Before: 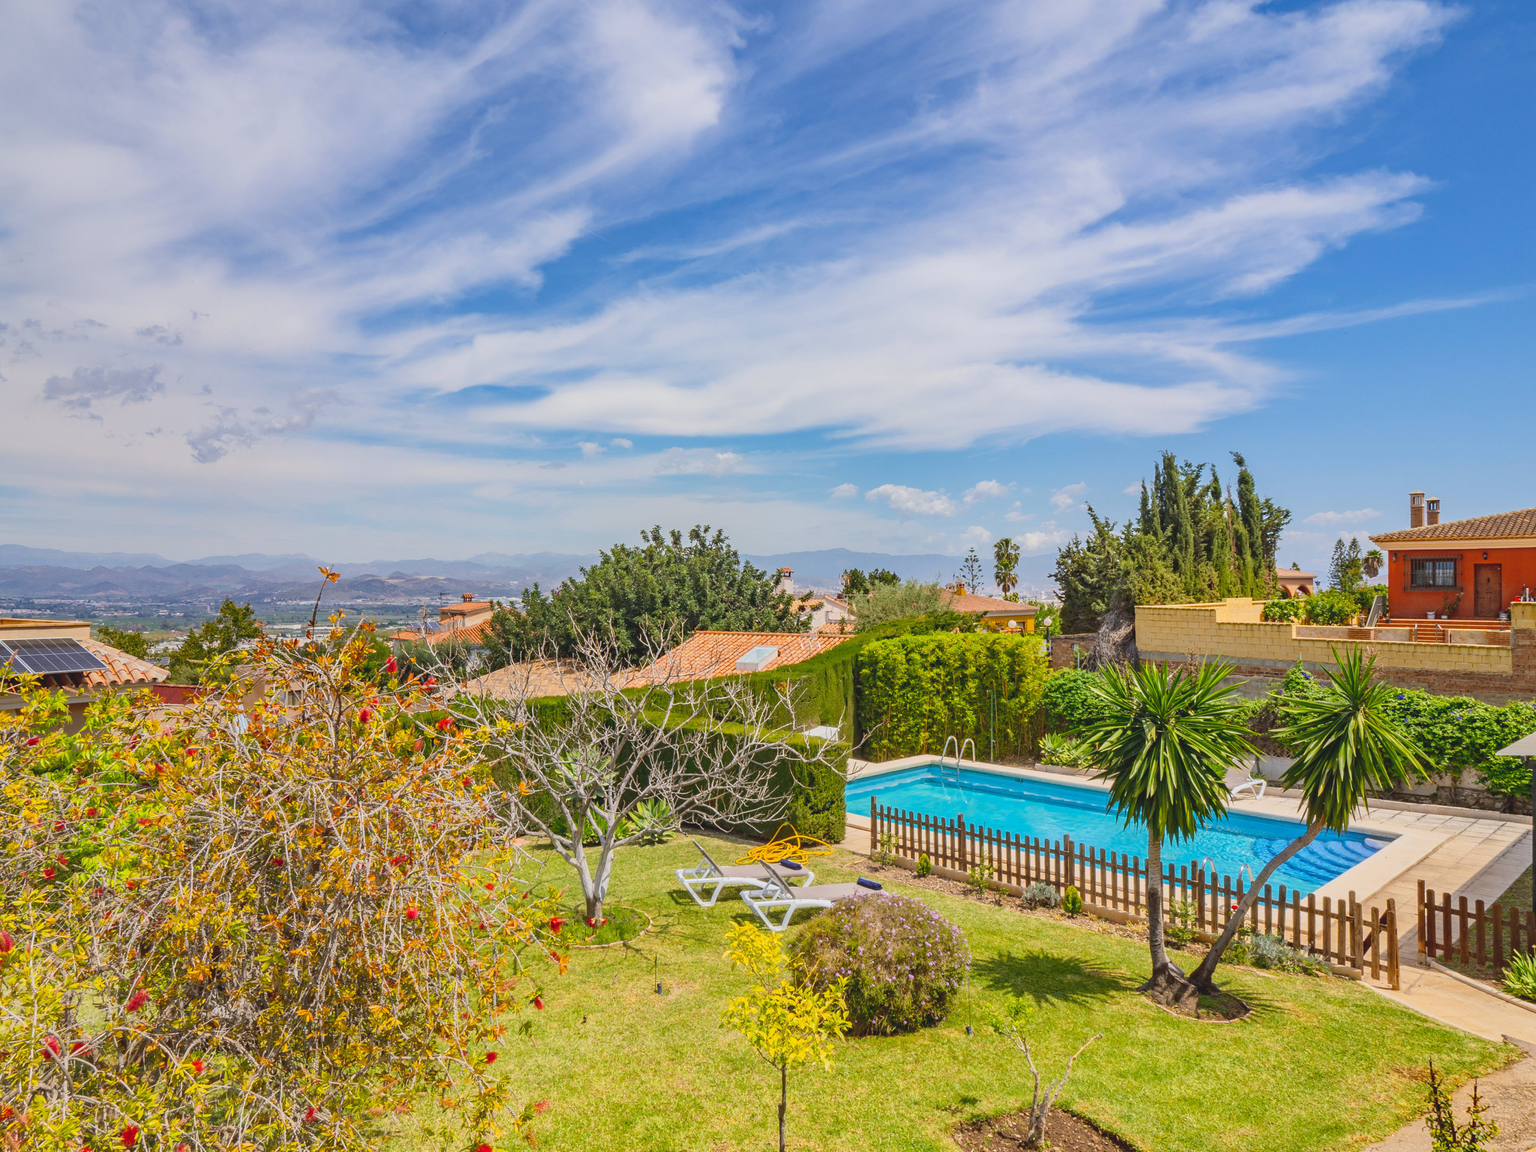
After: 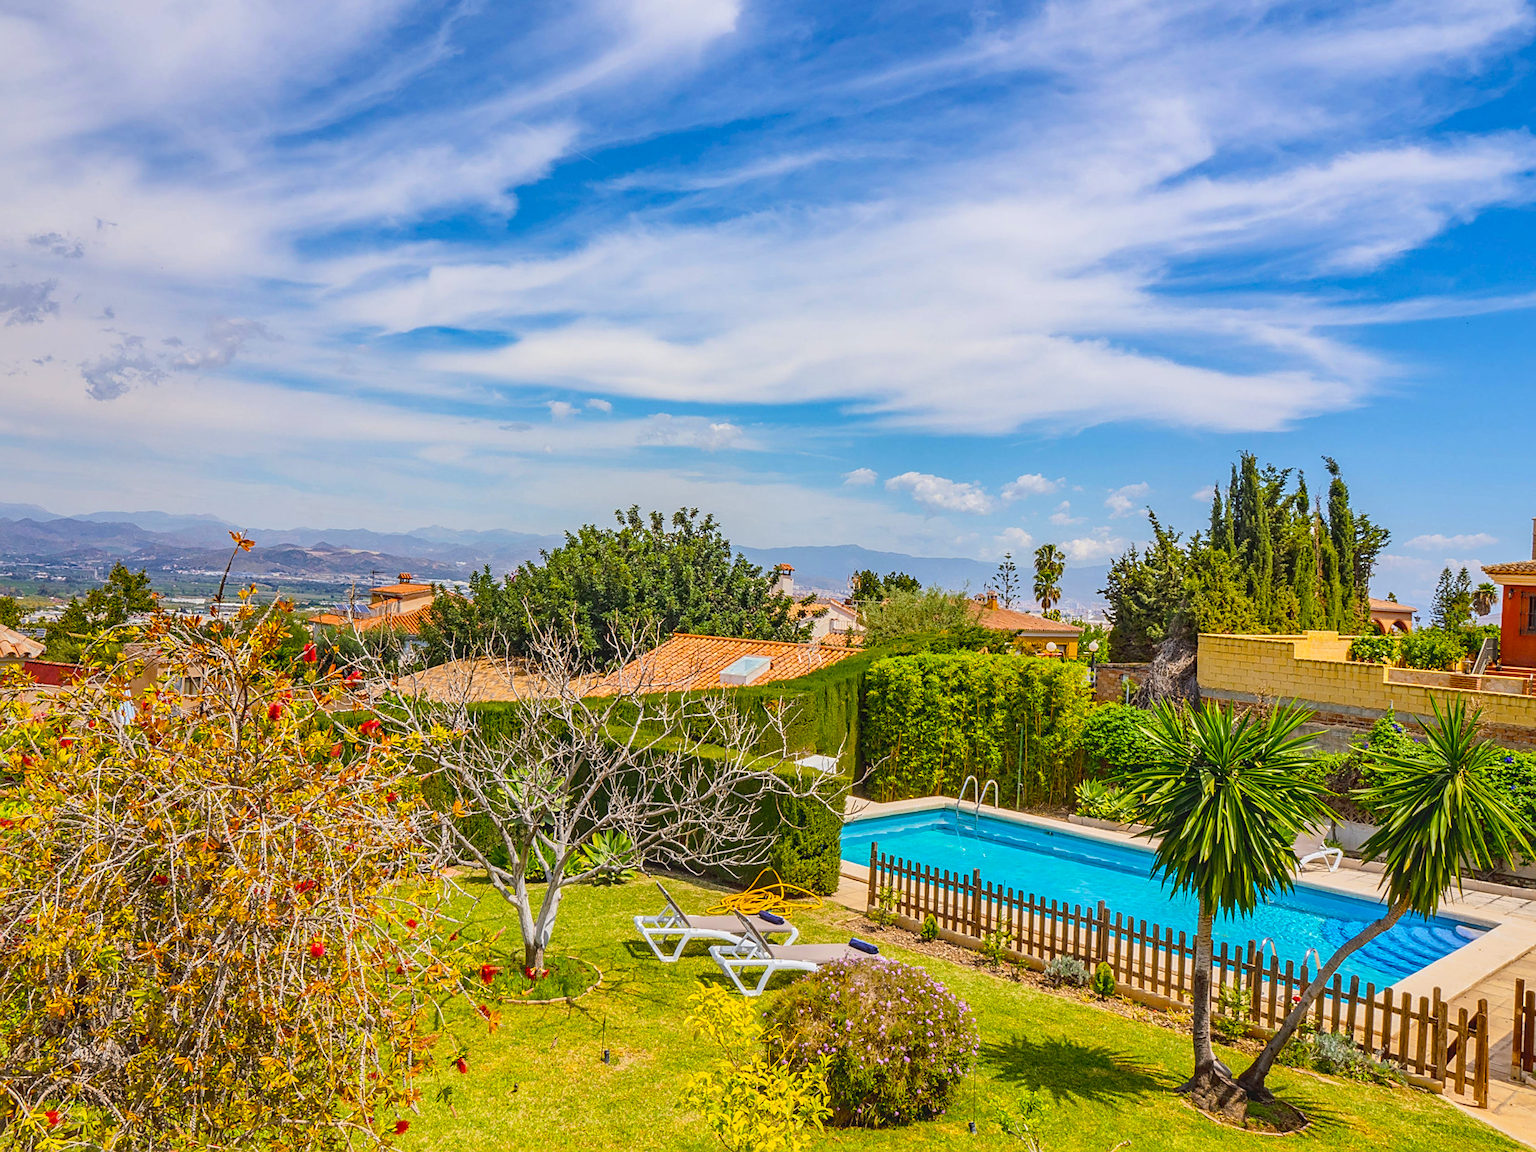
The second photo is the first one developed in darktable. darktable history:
sharpen: on, module defaults
local contrast: on, module defaults
crop and rotate: angle -3.27°, left 5.211%, top 5.211%, right 4.607%, bottom 4.607%
color balance rgb: perceptual saturation grading › global saturation 25%, global vibrance 20%
